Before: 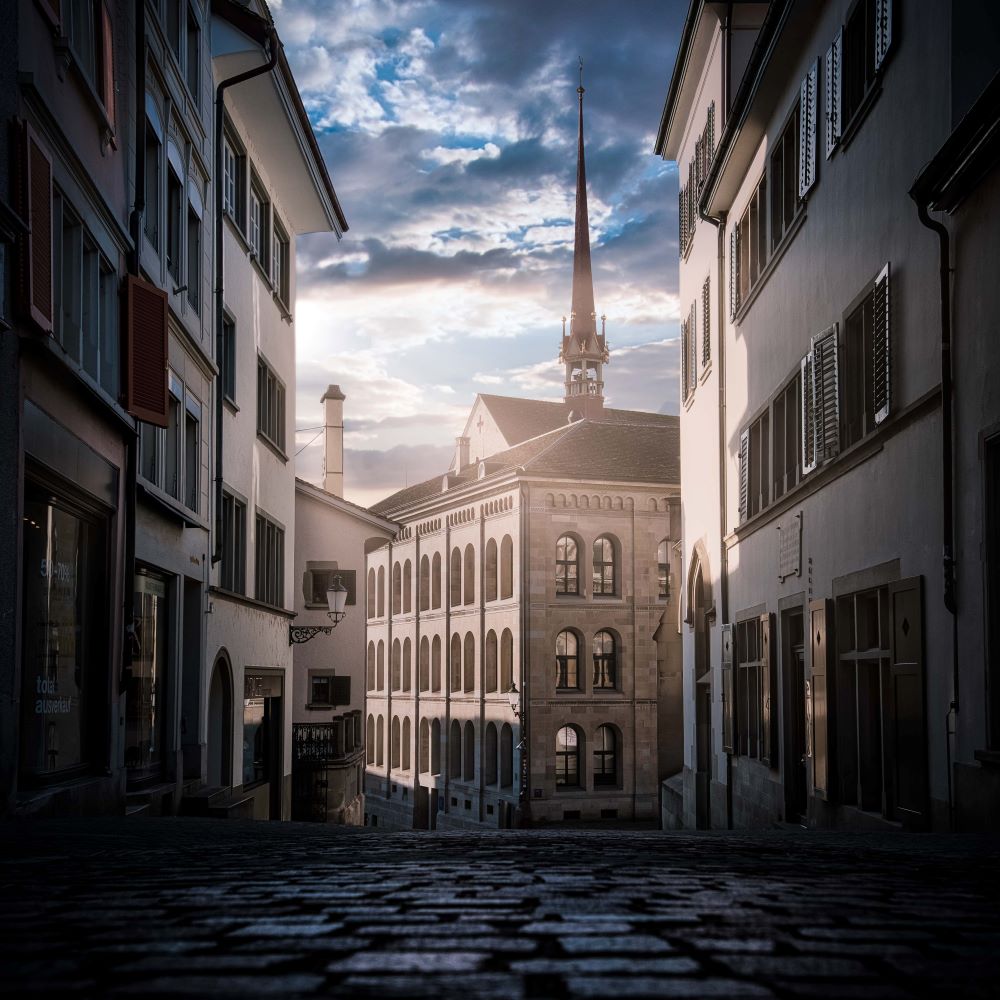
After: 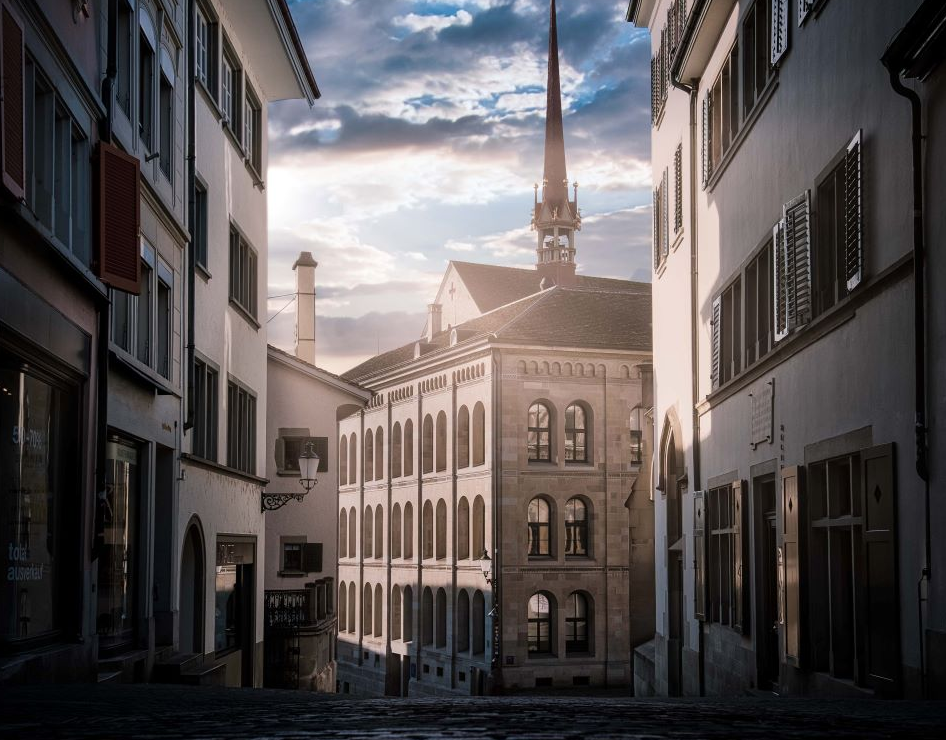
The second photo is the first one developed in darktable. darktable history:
crop and rotate: left 2.808%, top 13.328%, right 2.529%, bottom 12.578%
